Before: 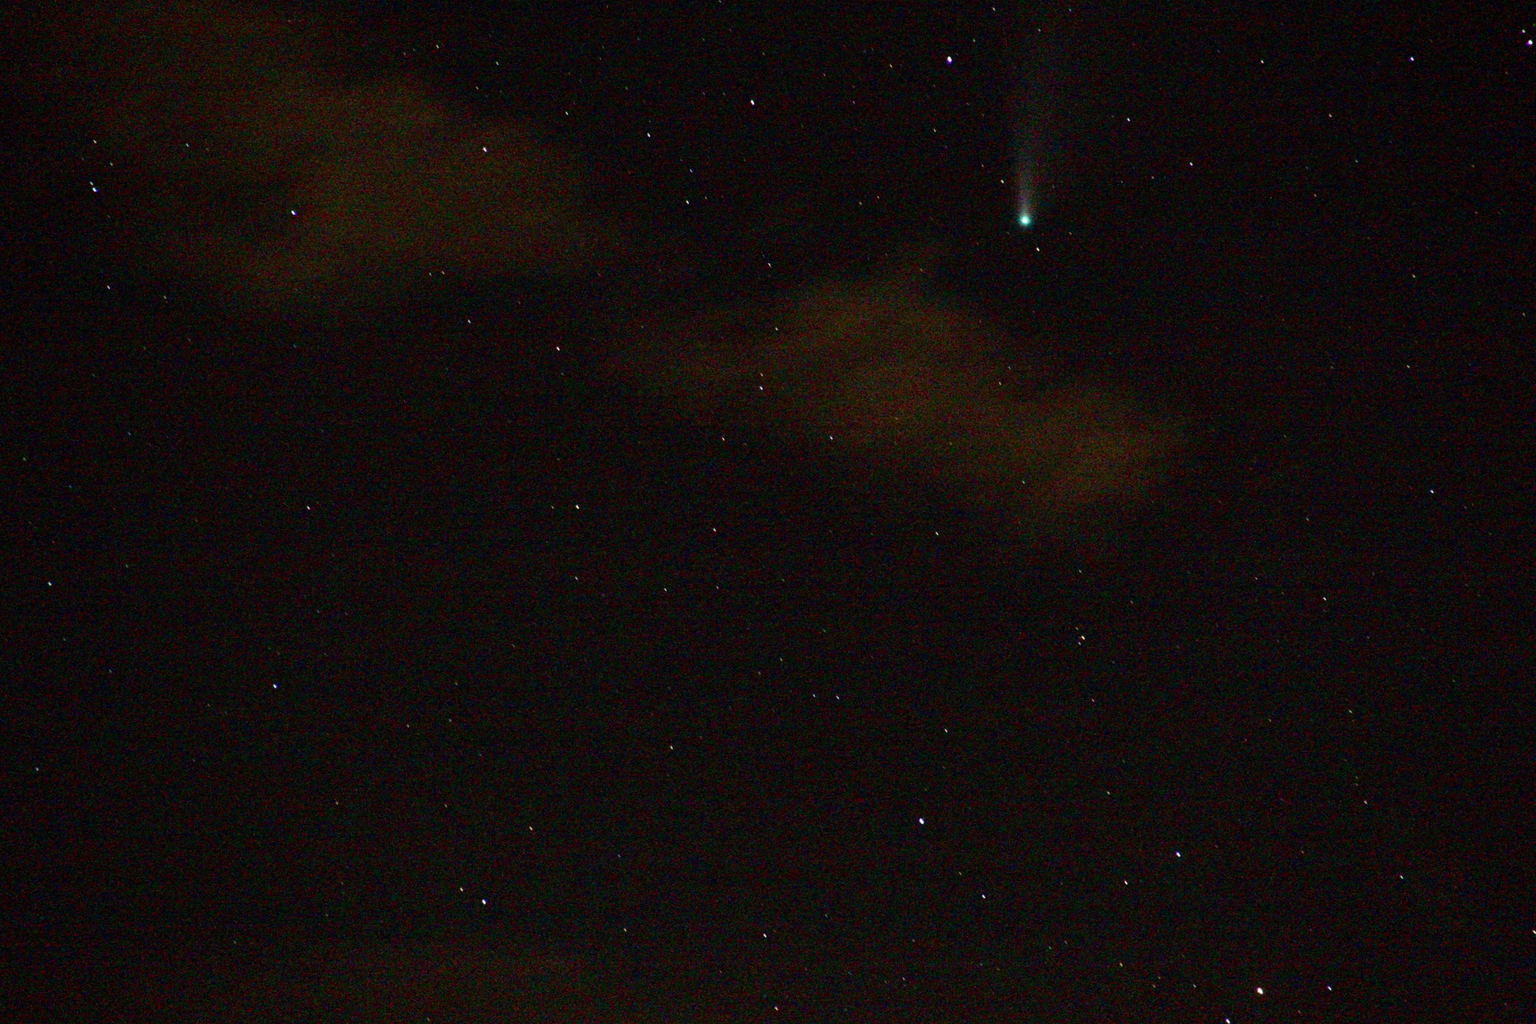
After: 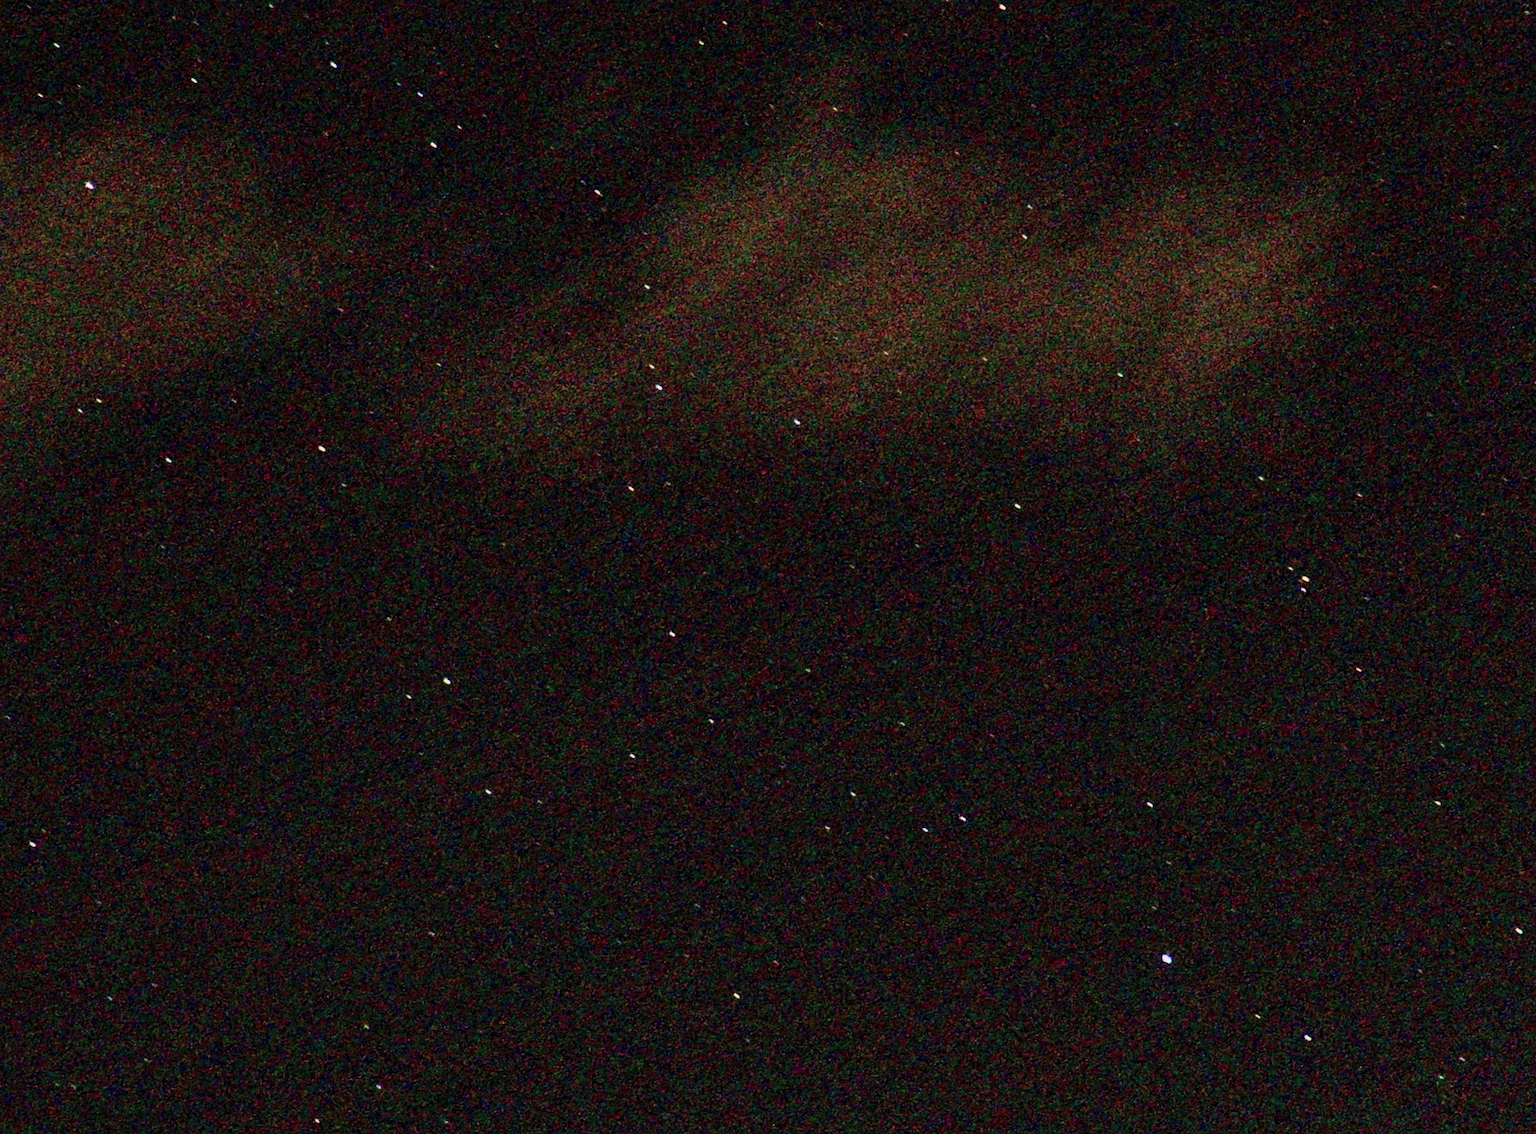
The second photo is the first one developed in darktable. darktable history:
sharpen: amount 0.211
contrast brightness saturation: contrast 0.096, saturation -0.3
crop and rotate: angle 21.29°, left 6.832%, right 3.953%, bottom 1.174%
local contrast: on, module defaults
shadows and highlights: low approximation 0.01, soften with gaussian
